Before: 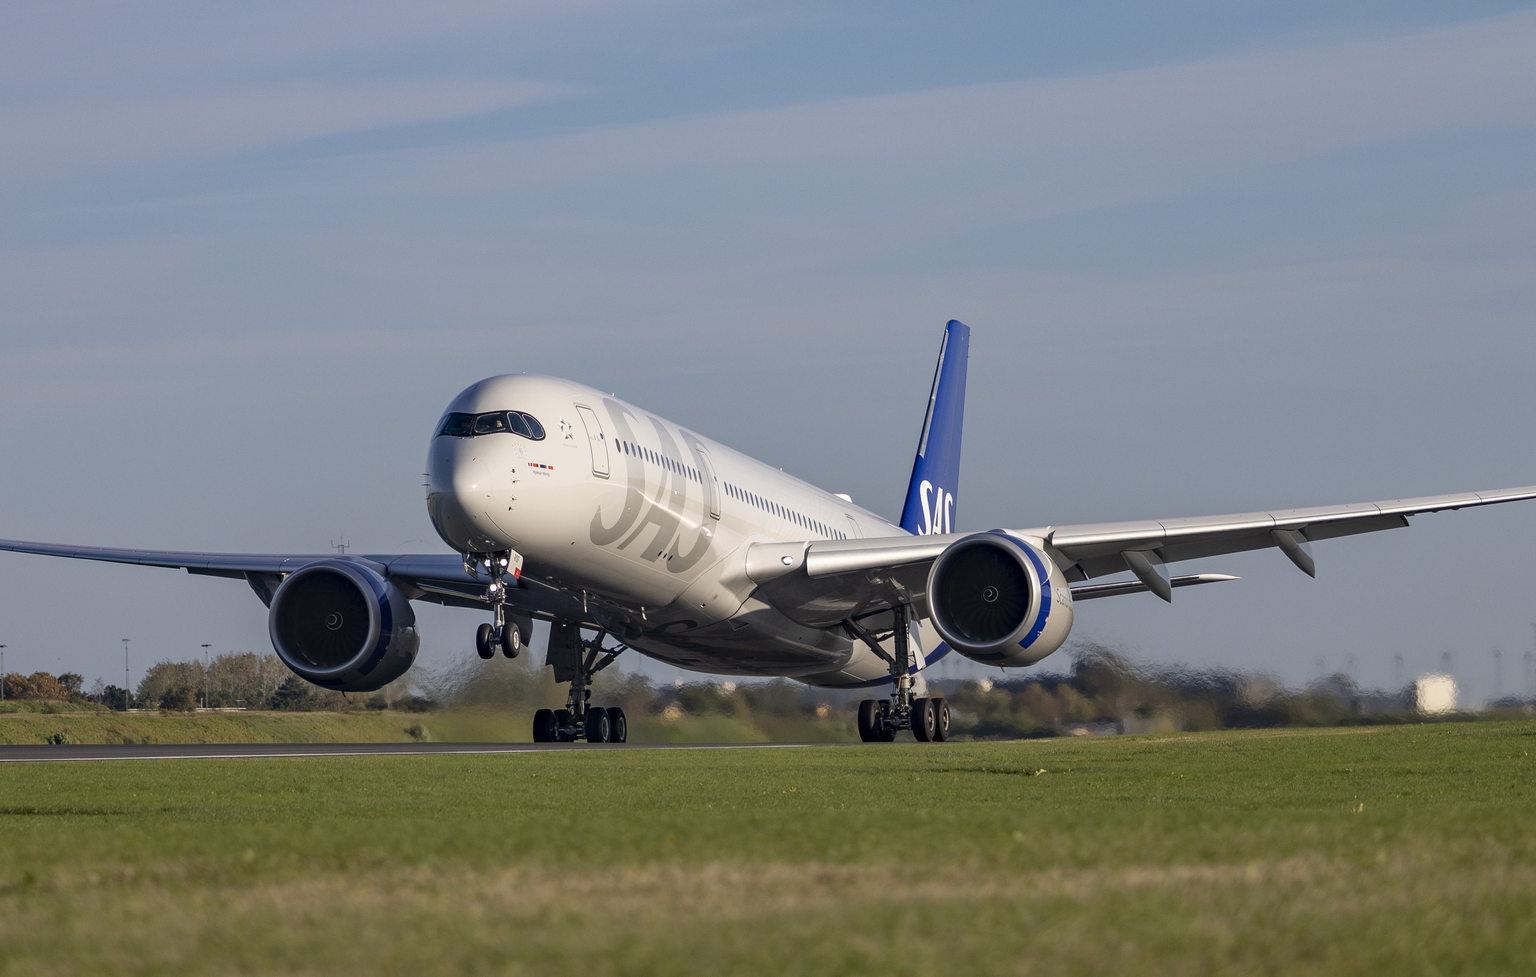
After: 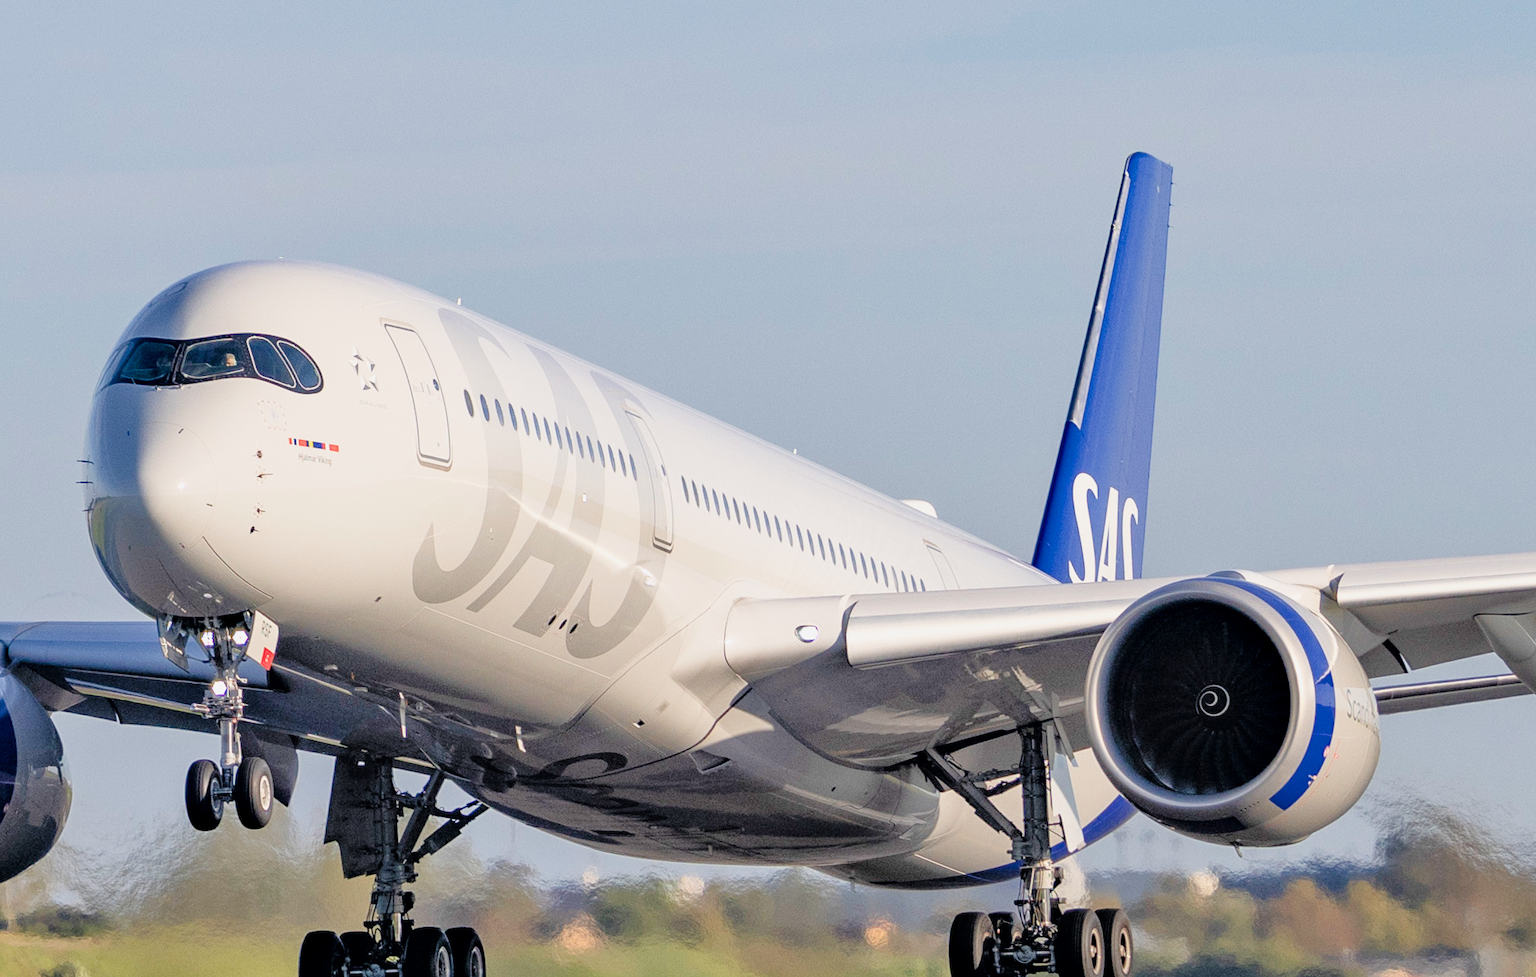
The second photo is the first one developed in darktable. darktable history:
filmic rgb: black relative exposure -7.65 EV, white relative exposure 4.56 EV, hardness 3.61
tone equalizer: -7 EV 0.15 EV, -6 EV 0.6 EV, -5 EV 1.15 EV, -4 EV 1.33 EV, -3 EV 1.15 EV, -2 EV 0.6 EV, -1 EV 0.15 EV, mask exposure compensation -0.5 EV
exposure: black level correction 0, exposure 1.1 EV, compensate exposure bias true, compensate highlight preservation false
crop: left 25%, top 25%, right 25%, bottom 25%
